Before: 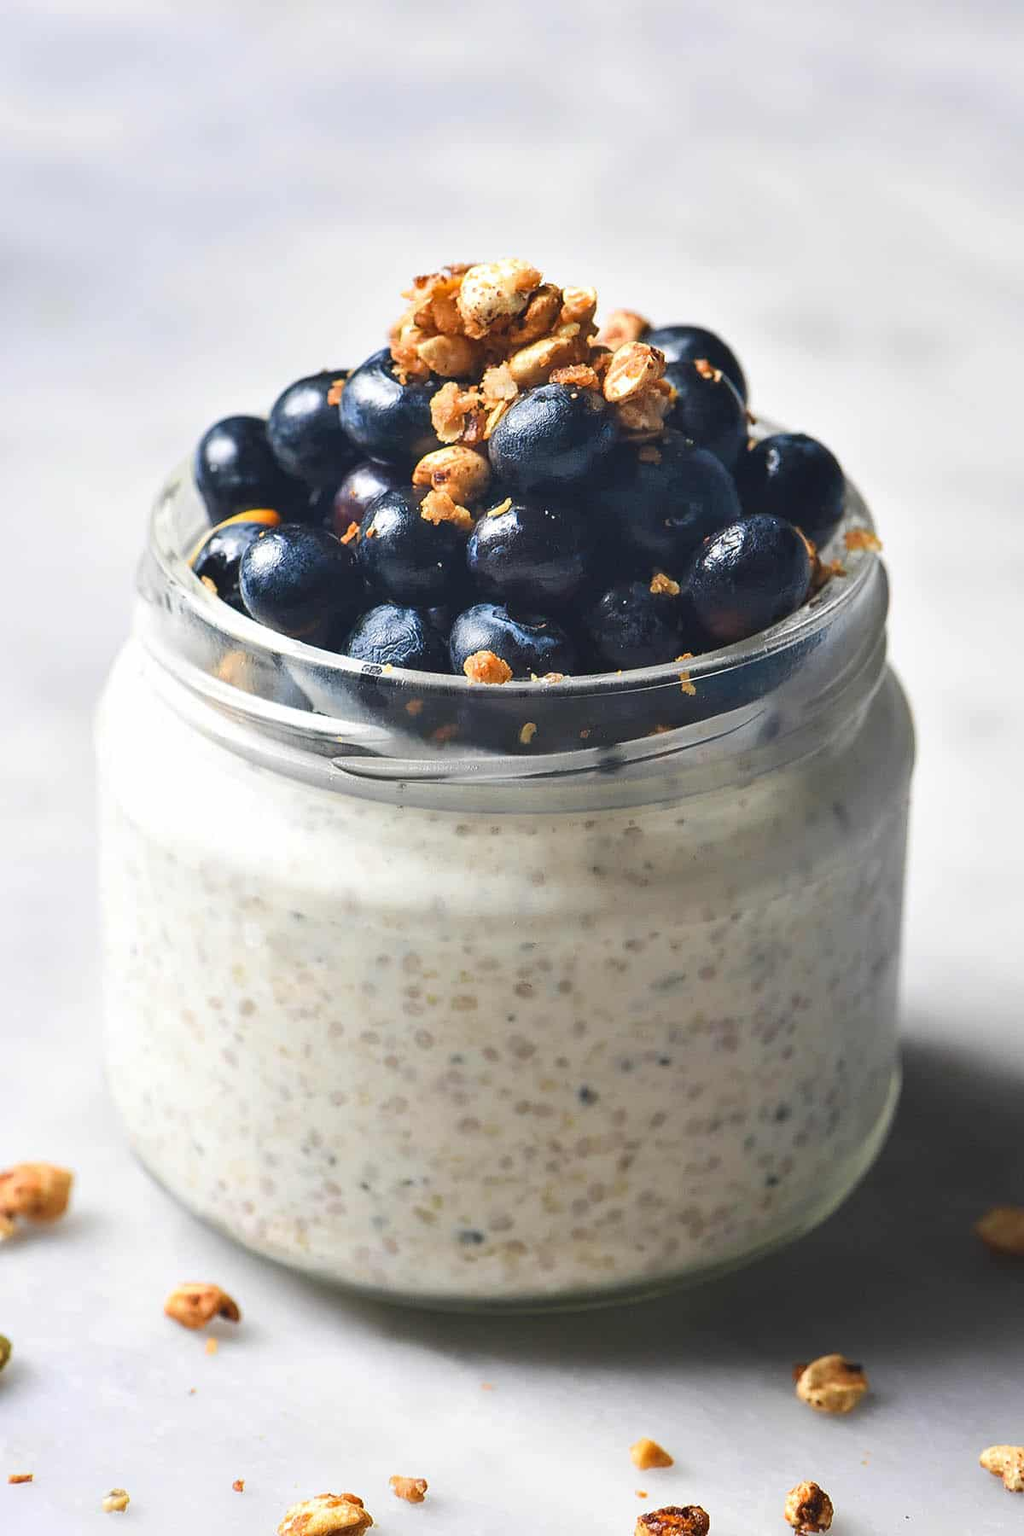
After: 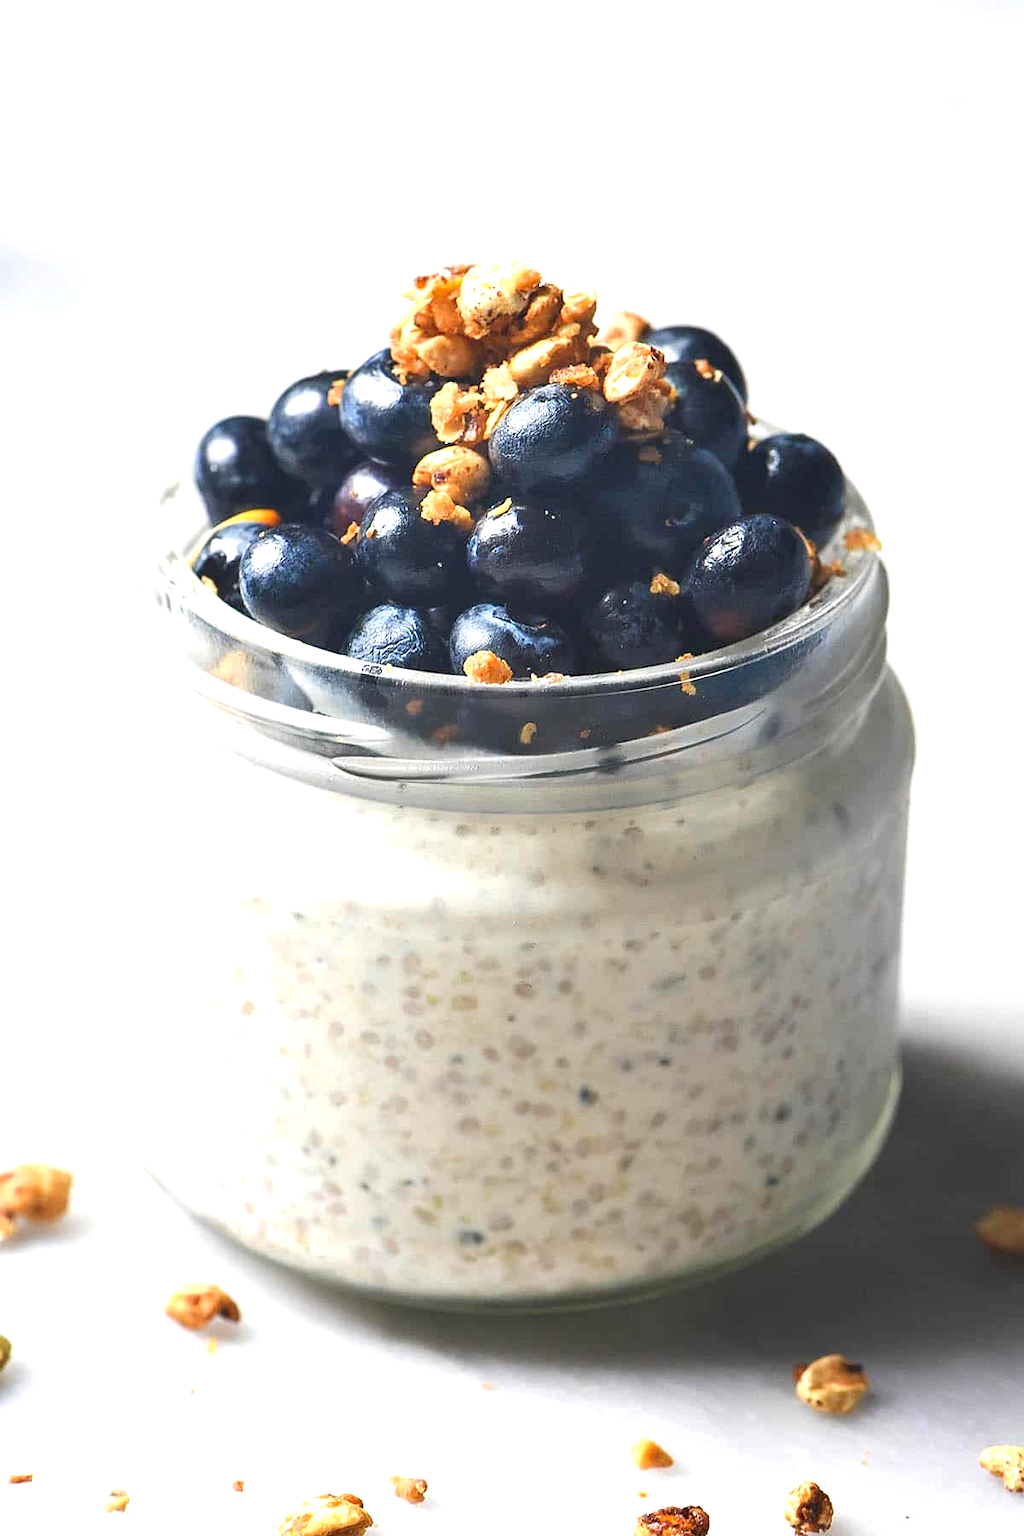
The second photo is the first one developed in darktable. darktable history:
exposure: exposure 0.61 EV, compensate highlight preservation false
tone equalizer: edges refinement/feathering 500, mask exposure compensation -1.57 EV, preserve details no
